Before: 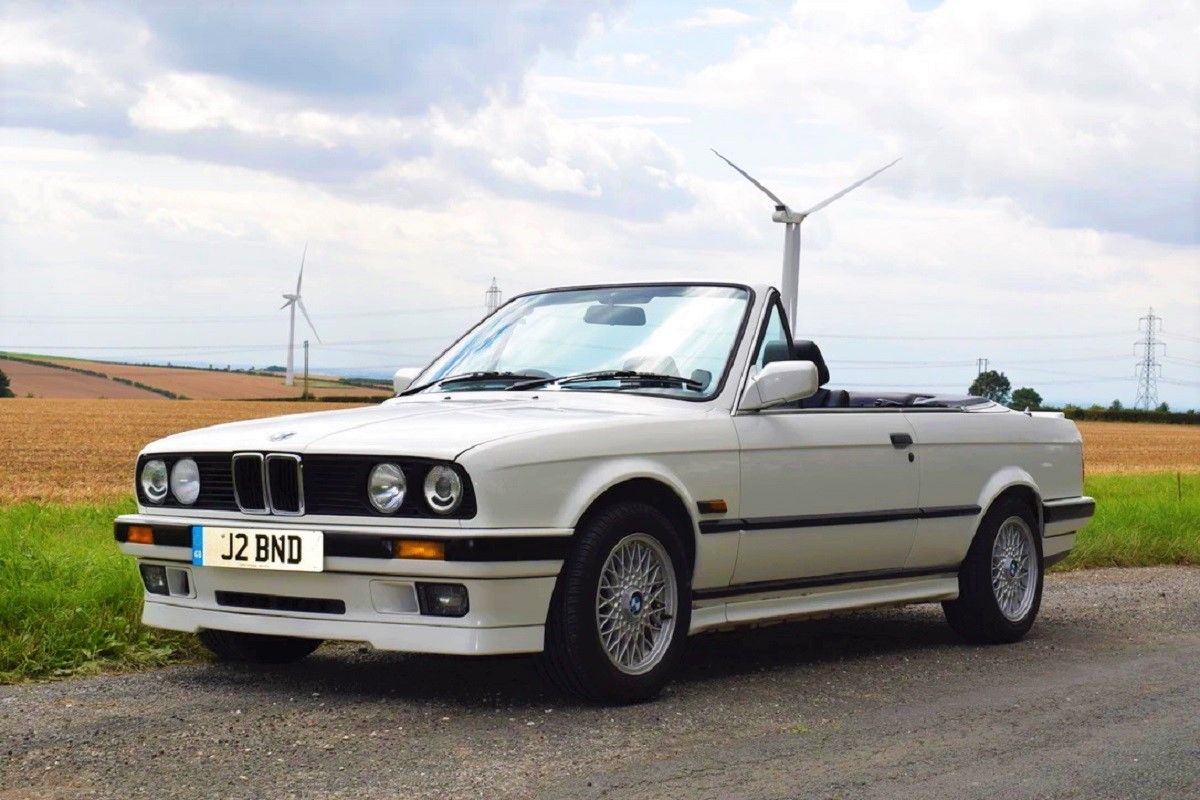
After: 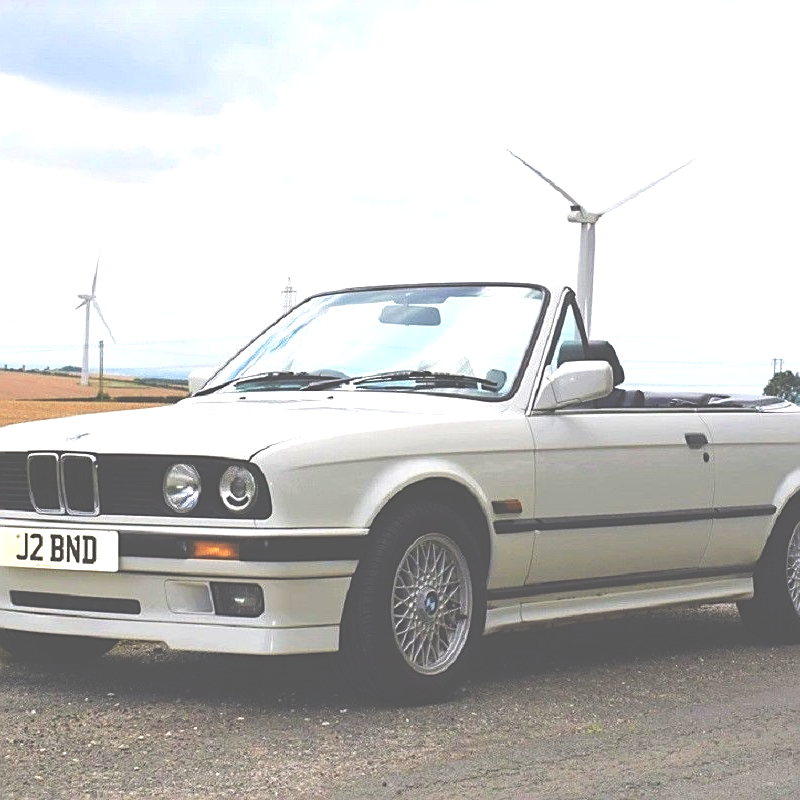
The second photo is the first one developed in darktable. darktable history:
exposure: black level correction -0.07, exposure 0.501 EV, compensate exposure bias true, compensate highlight preservation false
sharpen: on, module defaults
crop: left 17.124%, right 16.169%
